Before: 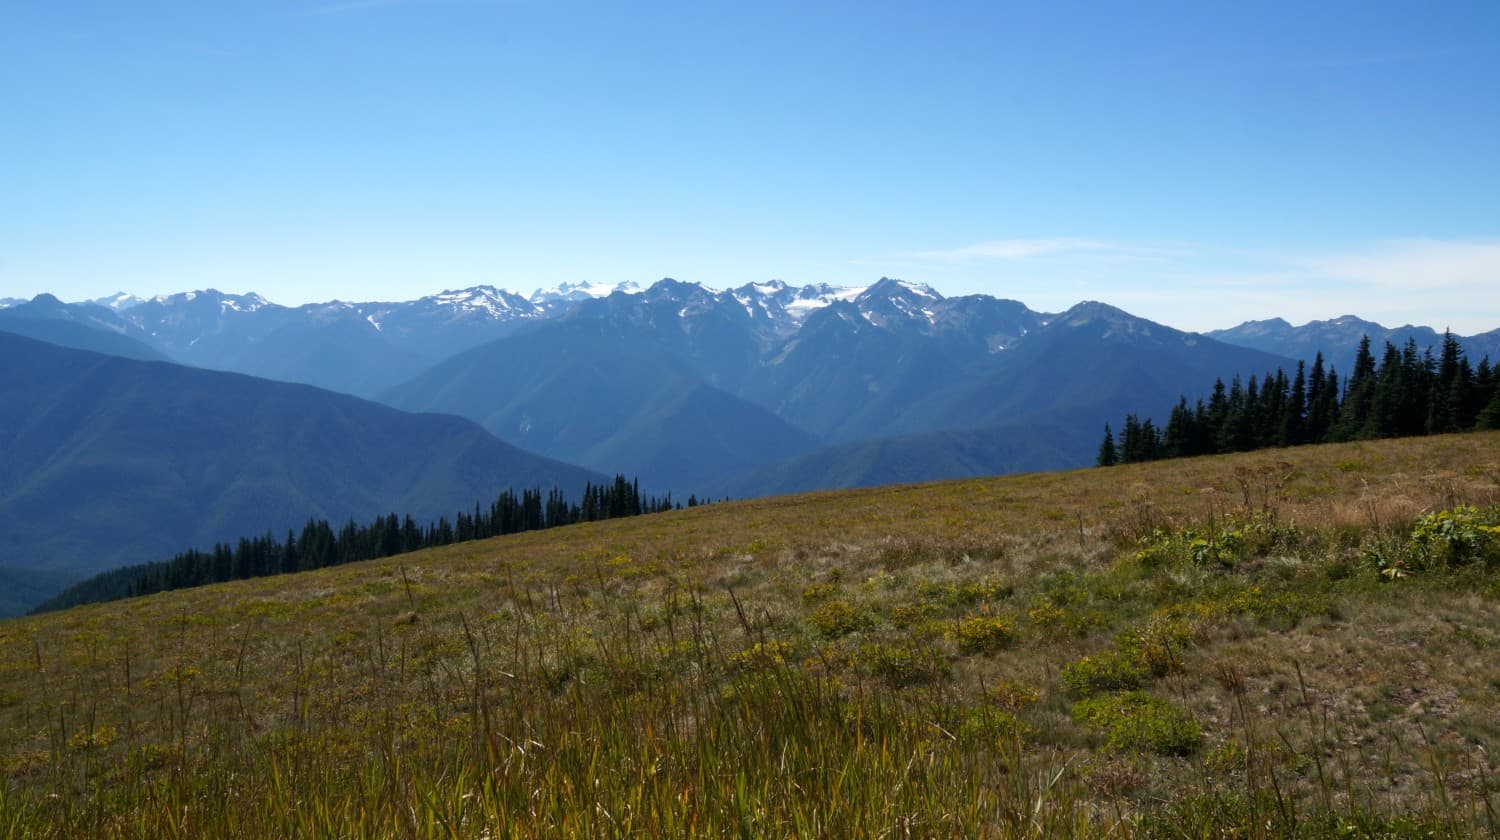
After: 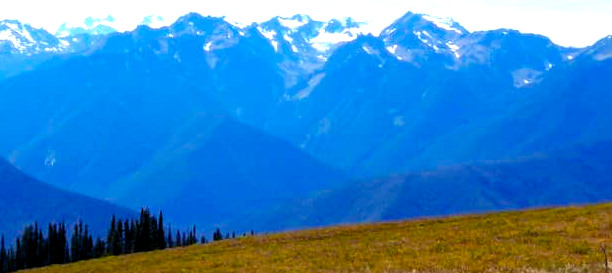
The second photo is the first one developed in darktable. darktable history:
color balance rgb: shadows lift › luminance -21.81%, shadows lift › chroma 9.32%, shadows lift › hue 284.2°, highlights gain › chroma 2.256%, highlights gain › hue 75.31°, global offset › luminance -0.497%, linear chroma grading › global chroma 14.85%, perceptual saturation grading › global saturation 25.715%, global vibrance 20%
crop: left 31.688%, top 31.773%, right 27.495%, bottom 35.651%
levels: levels [0, 0.394, 0.787]
